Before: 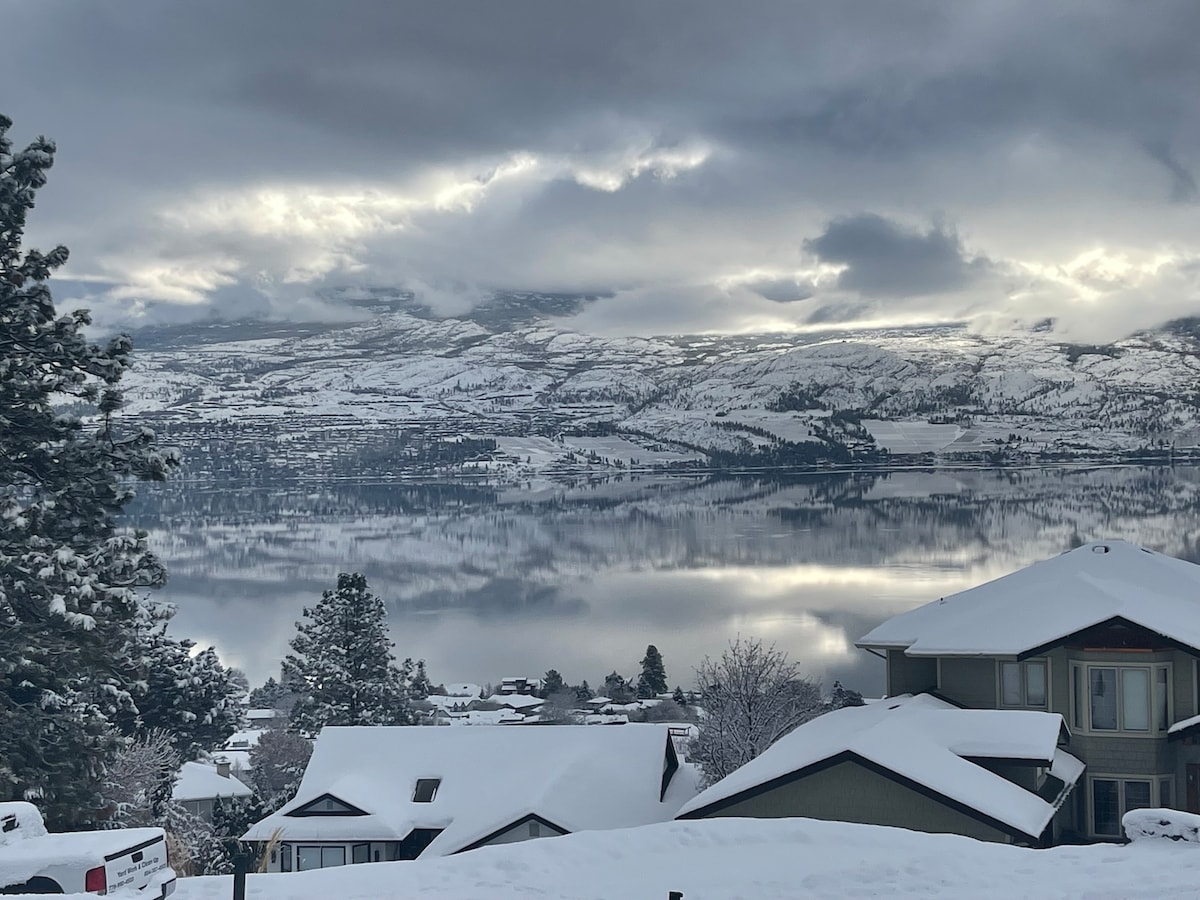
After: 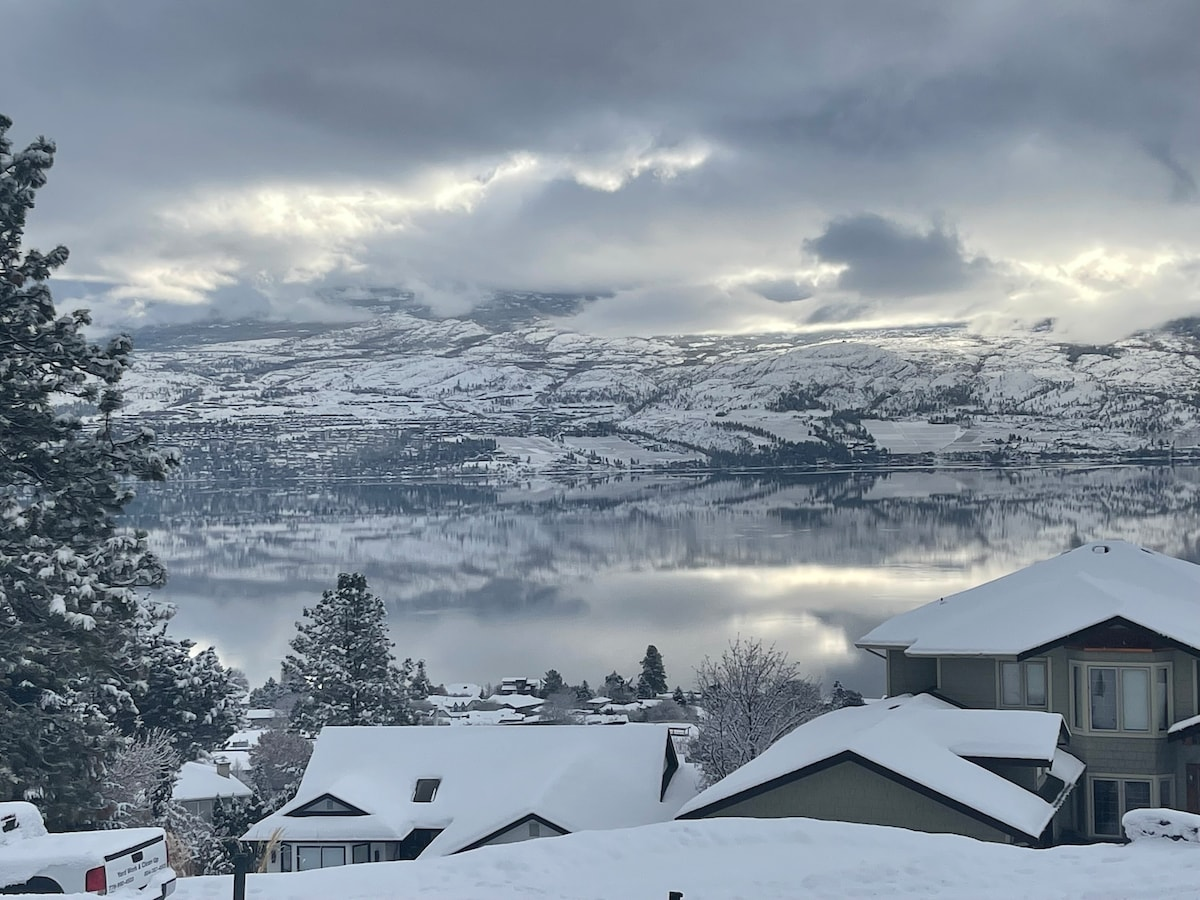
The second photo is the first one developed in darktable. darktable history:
contrast brightness saturation: contrast 0.047, brightness 0.063, saturation 0.014
